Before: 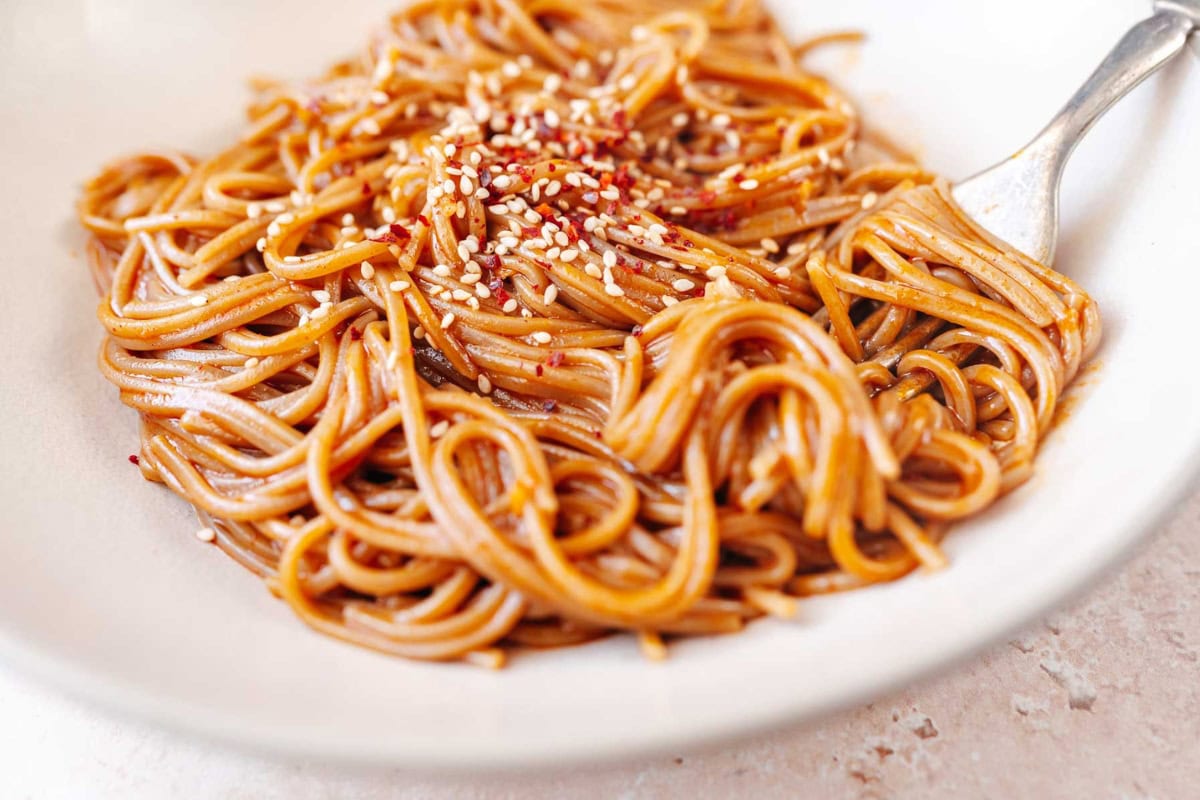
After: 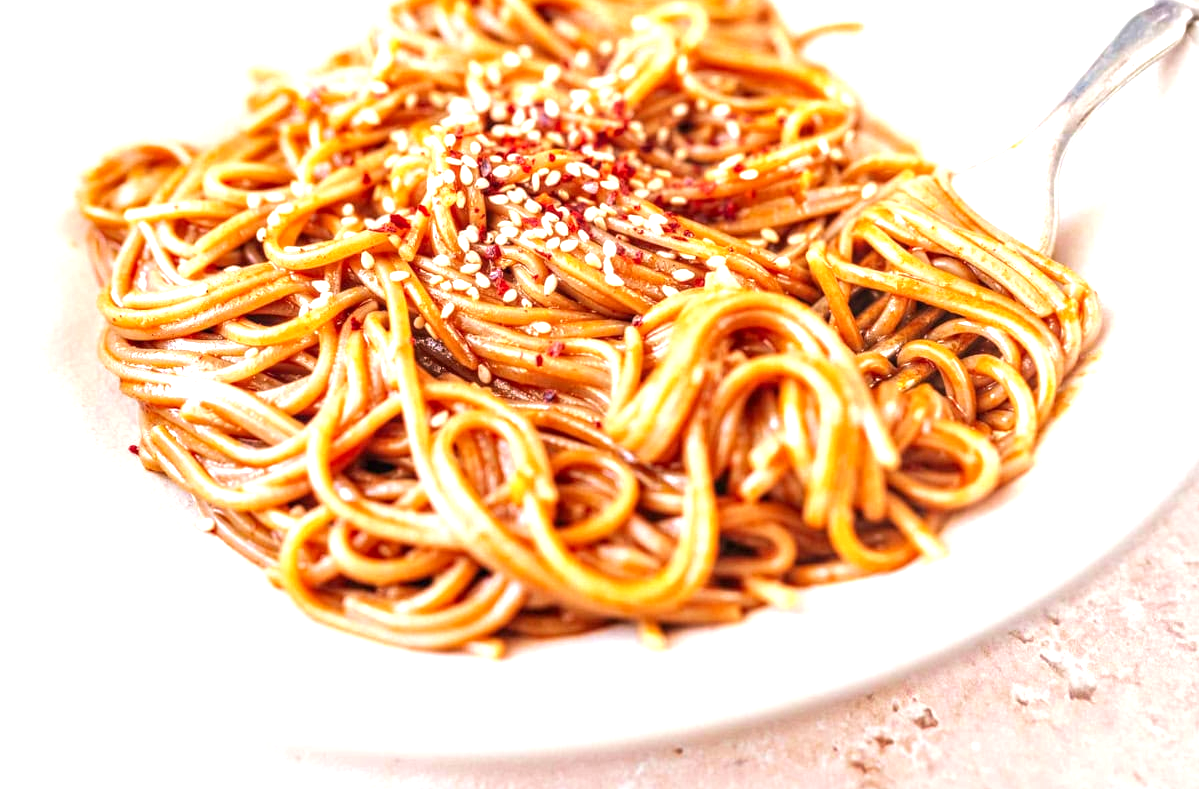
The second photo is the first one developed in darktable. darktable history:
velvia: strength 40.58%
local contrast: detail 130%
exposure: exposure 0.778 EV, compensate highlight preservation false
crop: top 1.355%, right 0.026%
